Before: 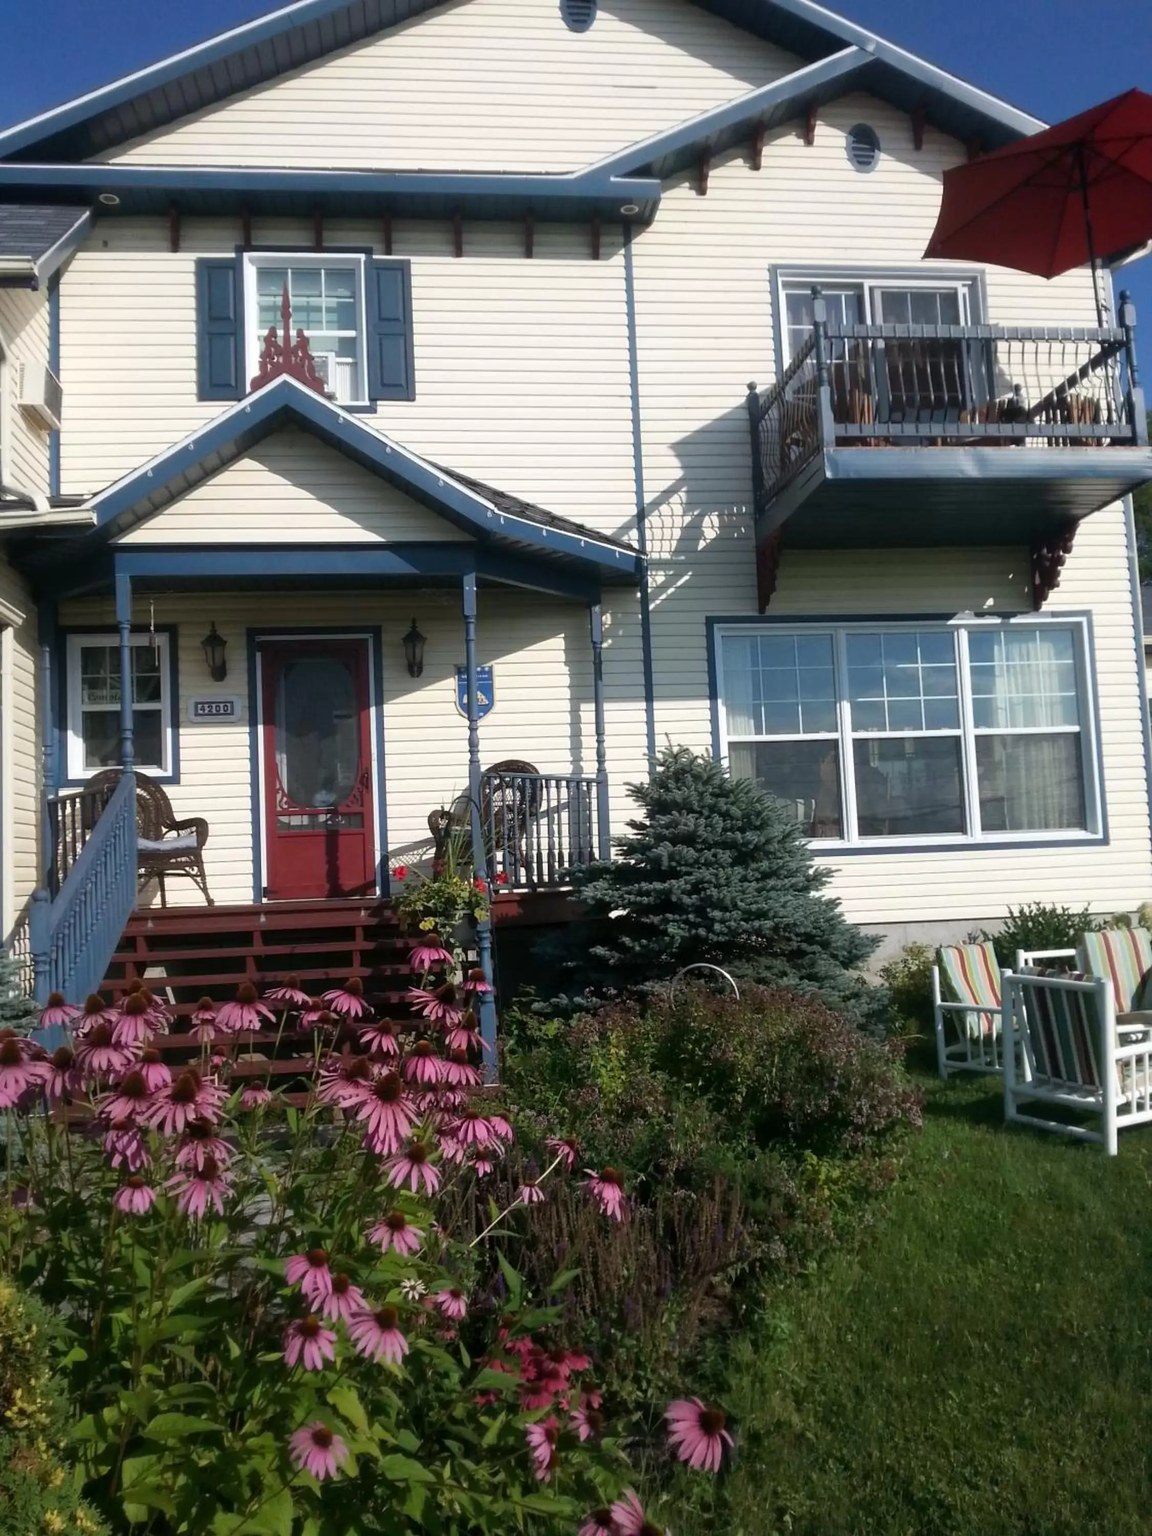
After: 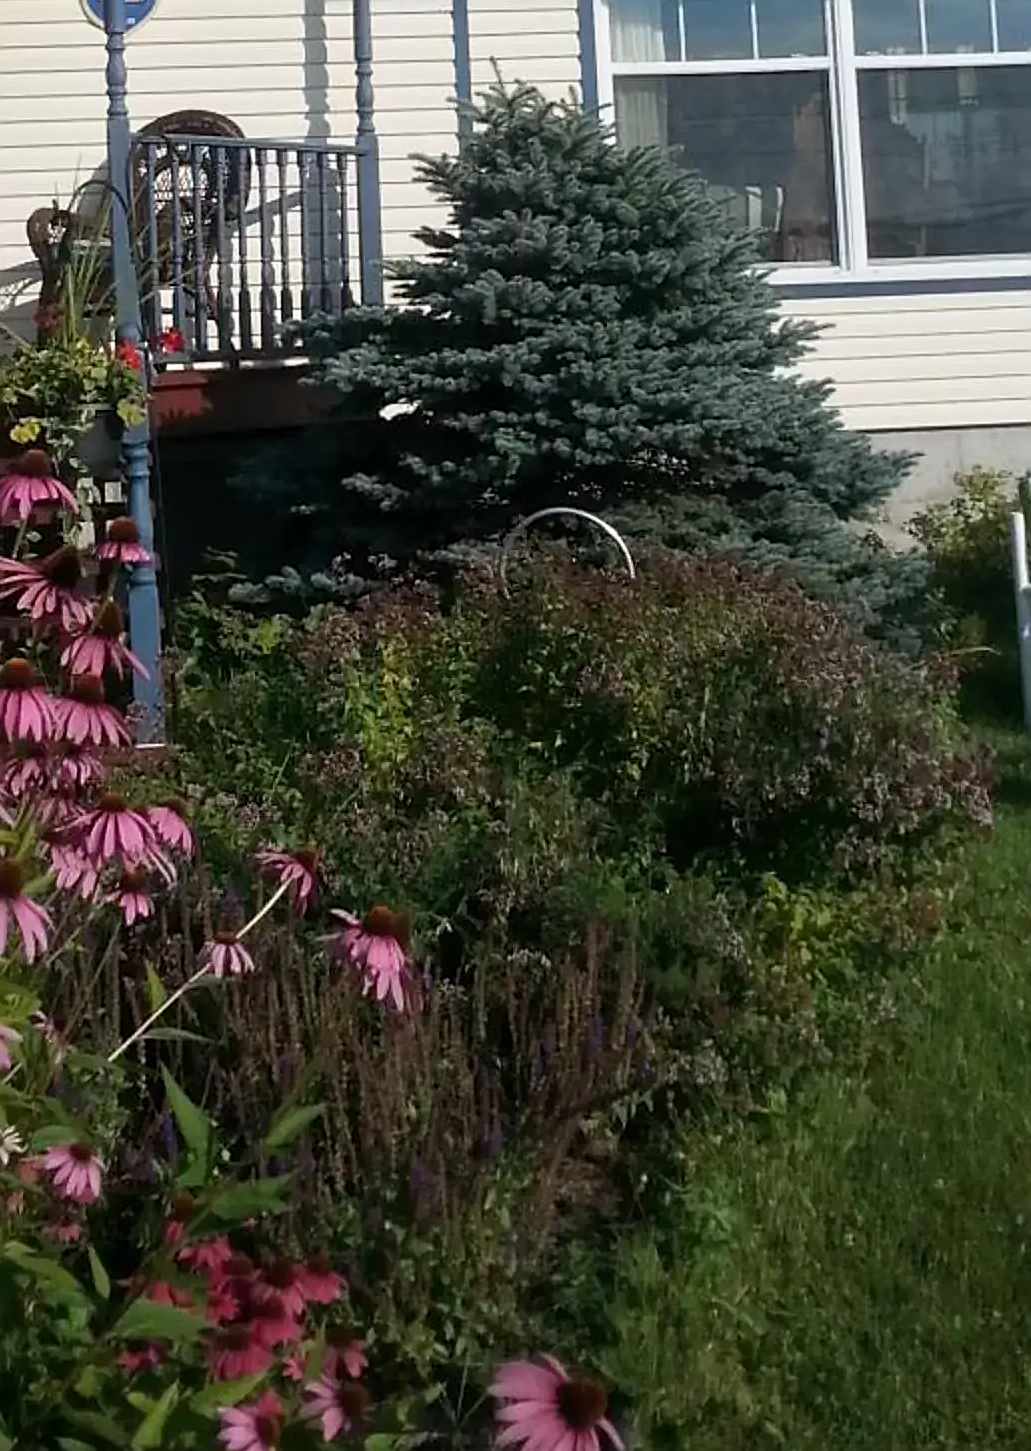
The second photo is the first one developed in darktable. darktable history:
tone equalizer: -8 EV -0.002 EV, -7 EV 0.005 EV, -6 EV -0.009 EV, -5 EV 0.011 EV, -4 EV -0.012 EV, -3 EV 0.007 EV, -2 EV -0.062 EV, -1 EV -0.293 EV, +0 EV -0.582 EV, smoothing diameter 2%, edges refinement/feathering 20, mask exposure compensation -1.57 EV, filter diffusion 5
crop: left 35.976%, top 45.819%, right 18.162%, bottom 5.807%
sharpen: on, module defaults
